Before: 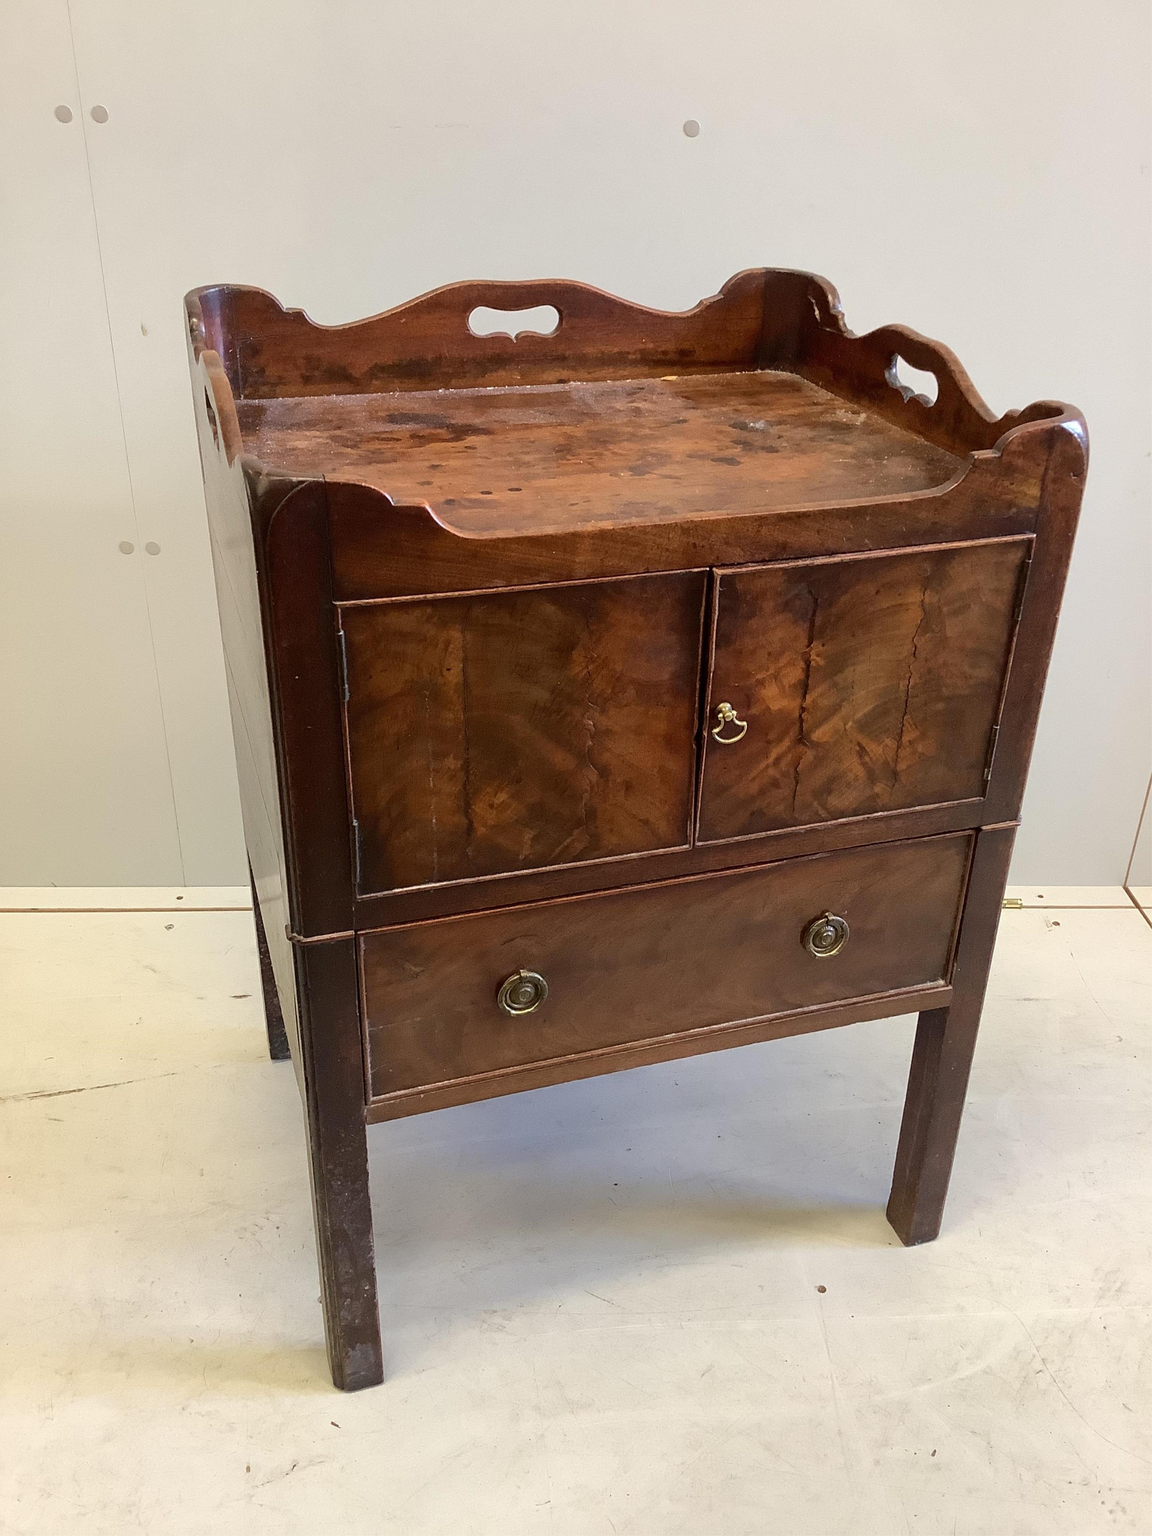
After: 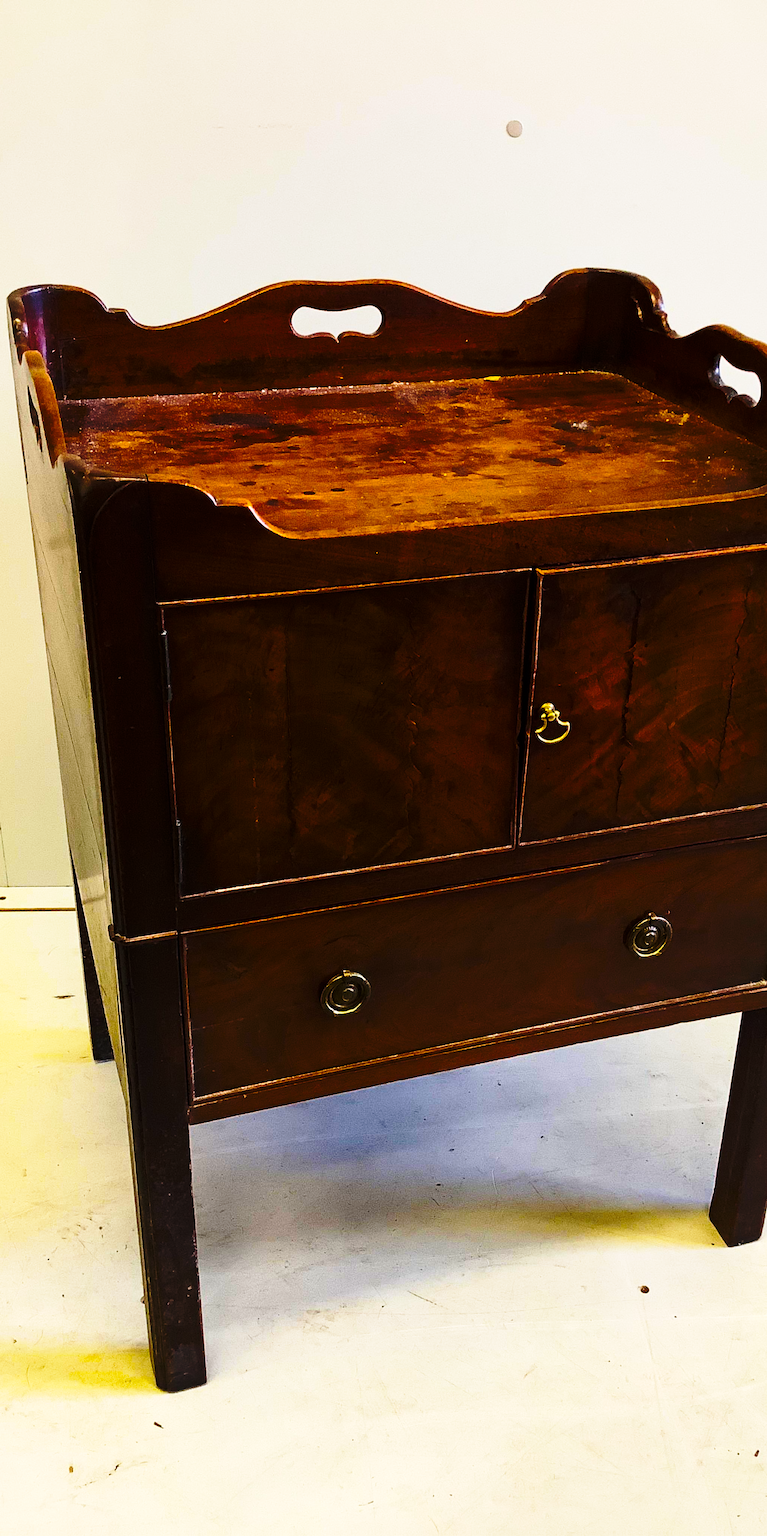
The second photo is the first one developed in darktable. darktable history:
color balance rgb: linear chroma grading › global chroma 40.15%, perceptual saturation grading › global saturation 60.58%, perceptual saturation grading › highlights 20.44%, perceptual saturation grading › shadows -50.36%, perceptual brilliance grading › highlights 2.19%, perceptual brilliance grading › mid-tones -50.36%, perceptual brilliance grading › shadows -50.36%
crop: left 15.419%, right 17.914%
base curve: curves: ch0 [(0, 0) (0.04, 0.03) (0.133, 0.232) (0.448, 0.748) (0.843, 0.968) (1, 1)], preserve colors none
